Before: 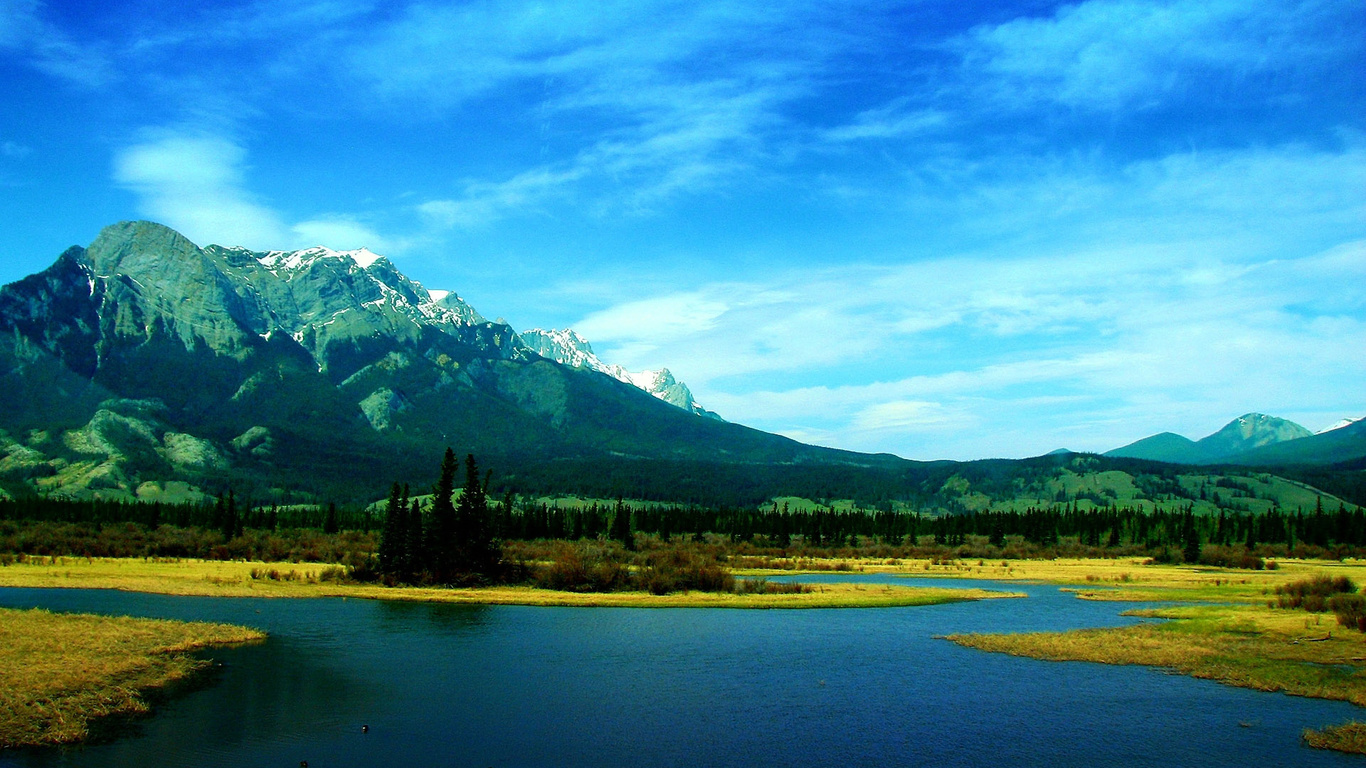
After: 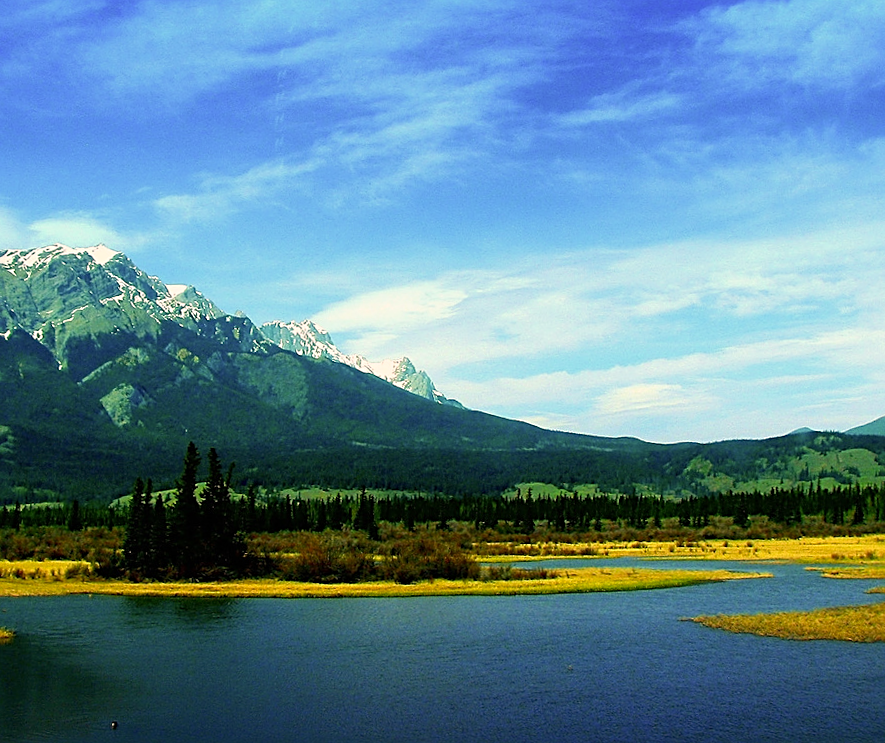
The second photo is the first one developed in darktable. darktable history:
color correction: highlights a* 11.96, highlights b* 11.58
crop and rotate: left 18.442%, right 15.508%
sharpen: on, module defaults
rotate and perspective: rotation -1.42°, crop left 0.016, crop right 0.984, crop top 0.035, crop bottom 0.965
